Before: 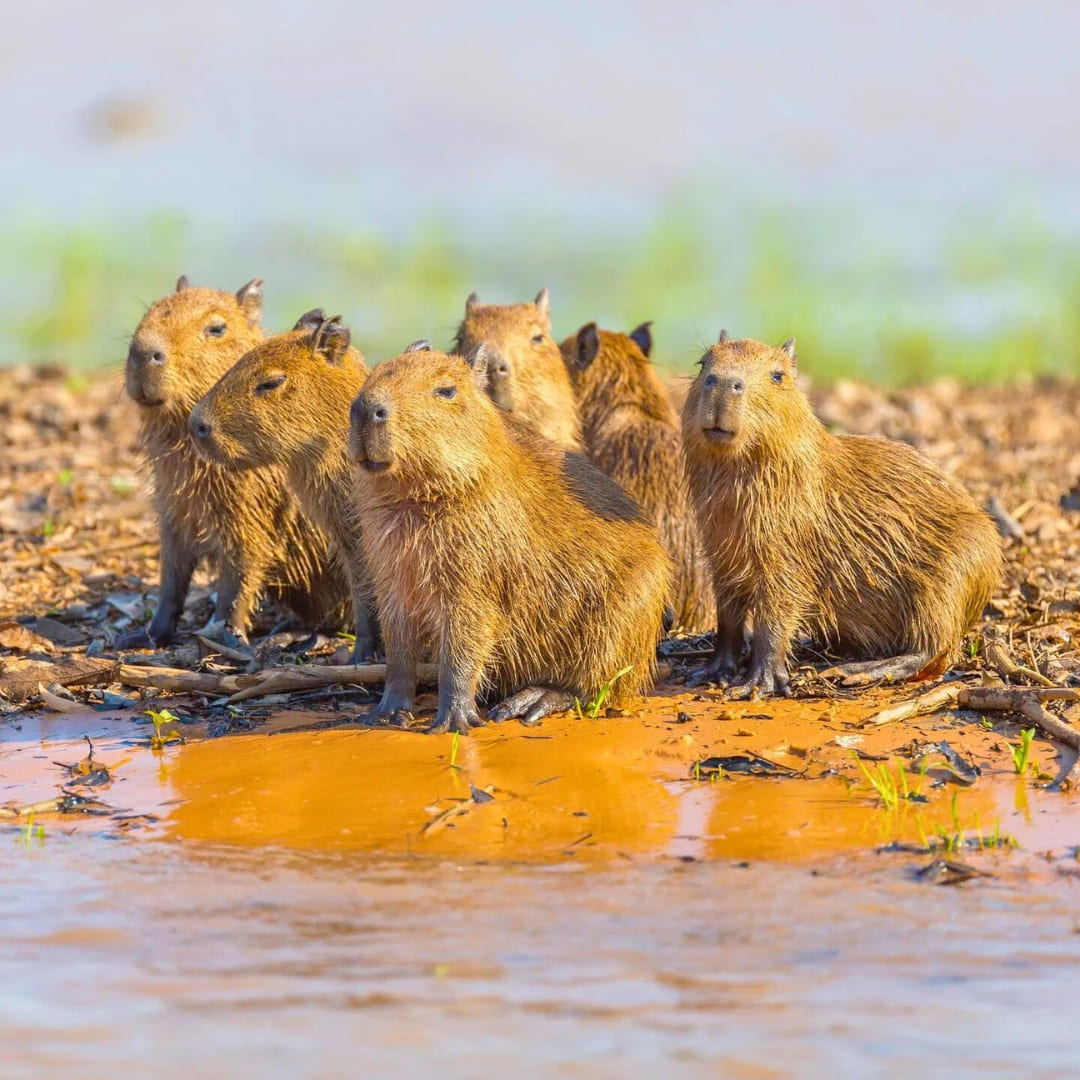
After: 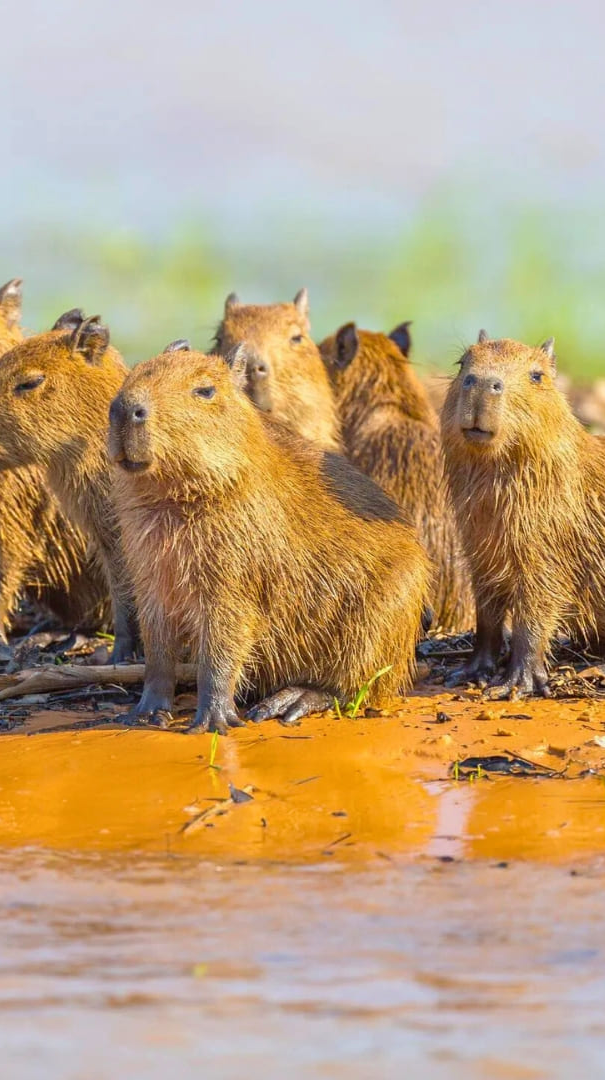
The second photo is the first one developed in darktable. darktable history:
crop and rotate: left 22.487%, right 21.411%
